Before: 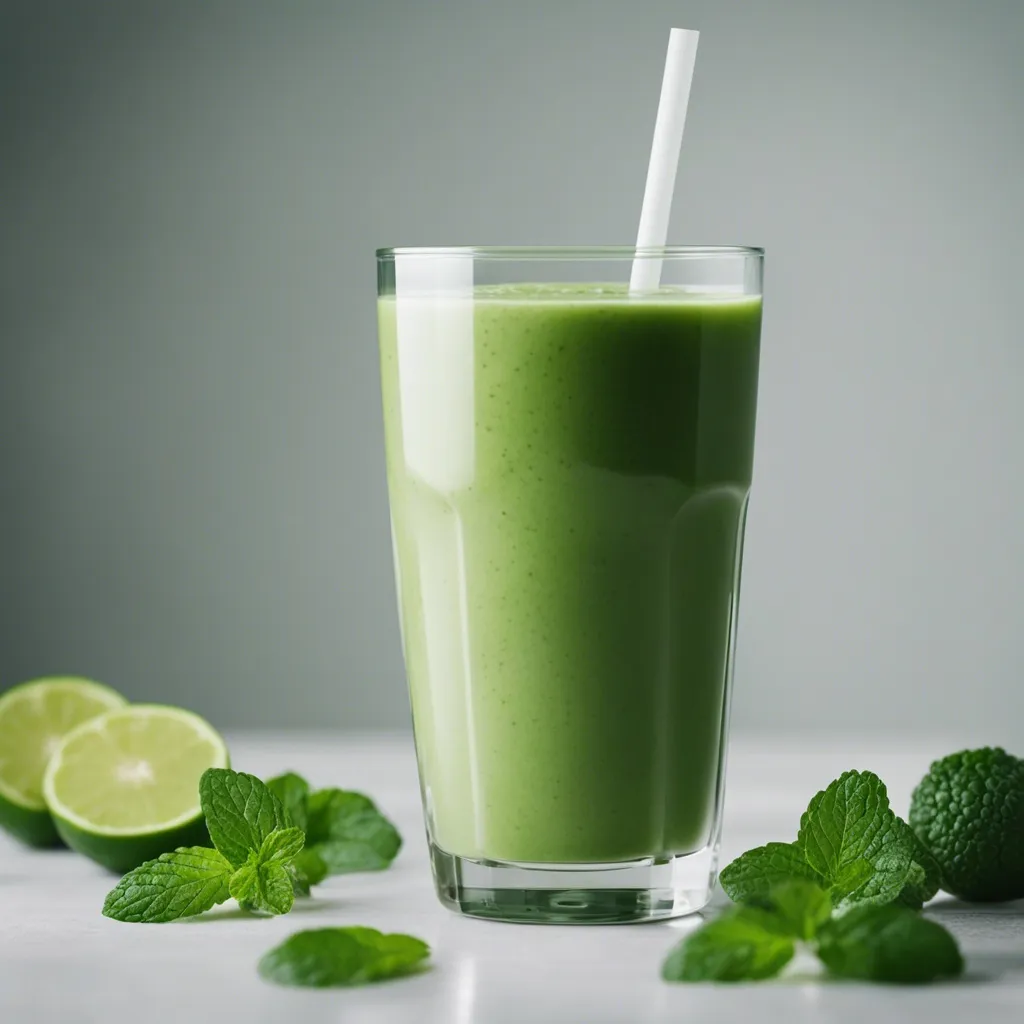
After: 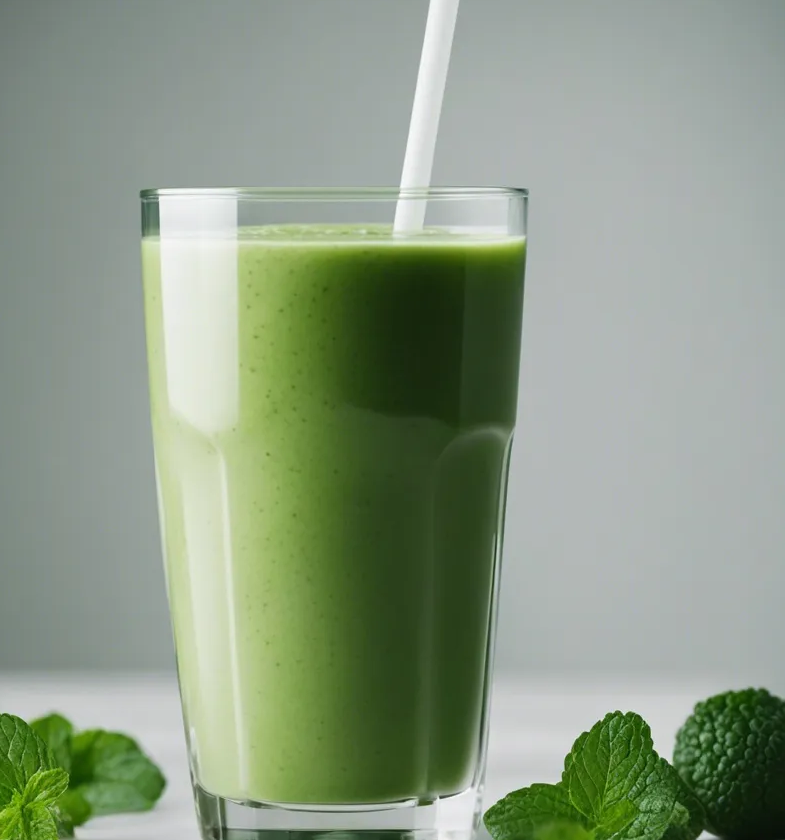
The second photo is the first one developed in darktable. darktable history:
tone equalizer: on, module defaults
crop: left 23.095%, top 5.827%, bottom 11.854%
